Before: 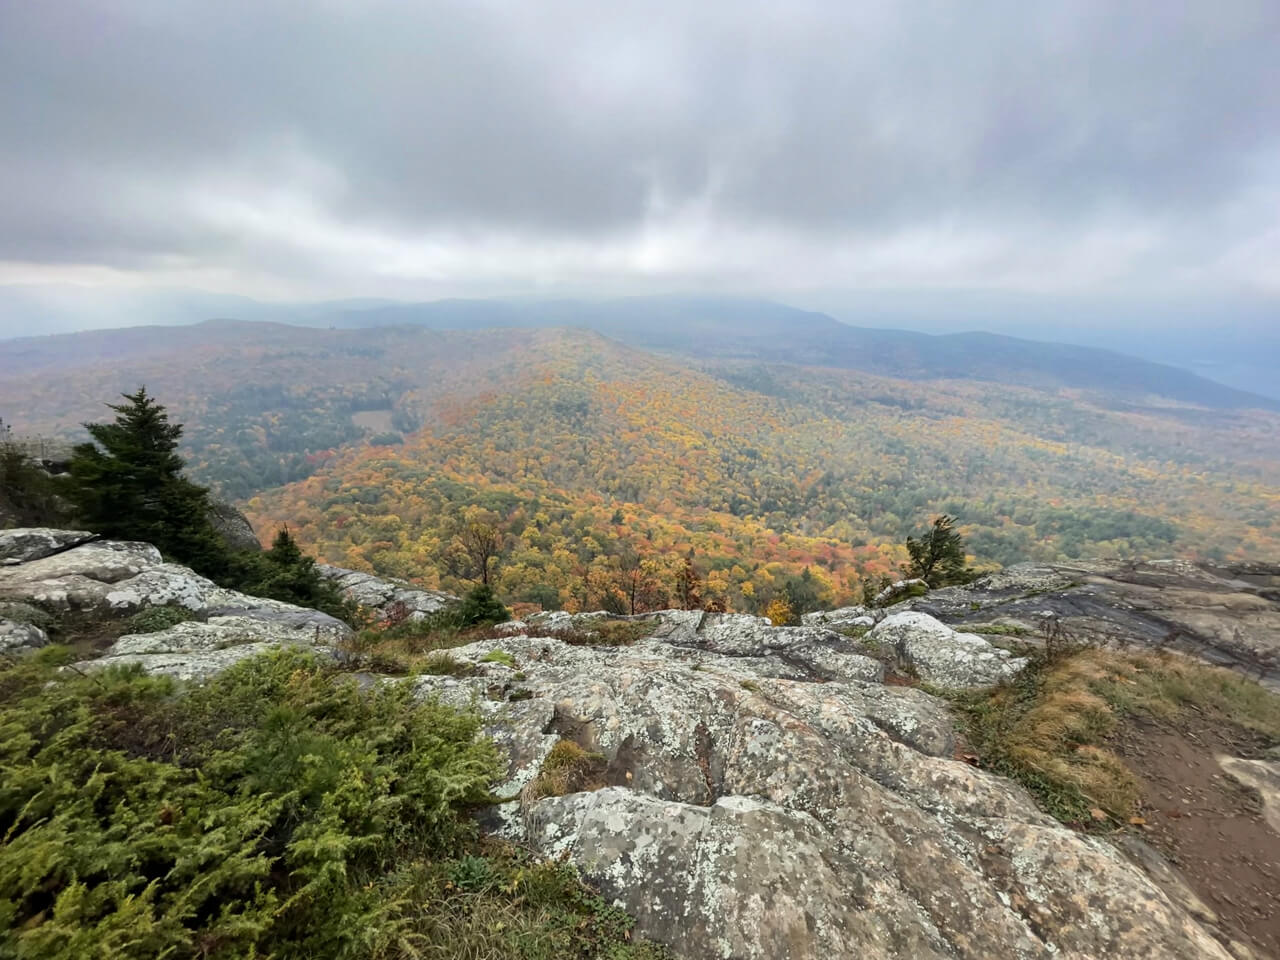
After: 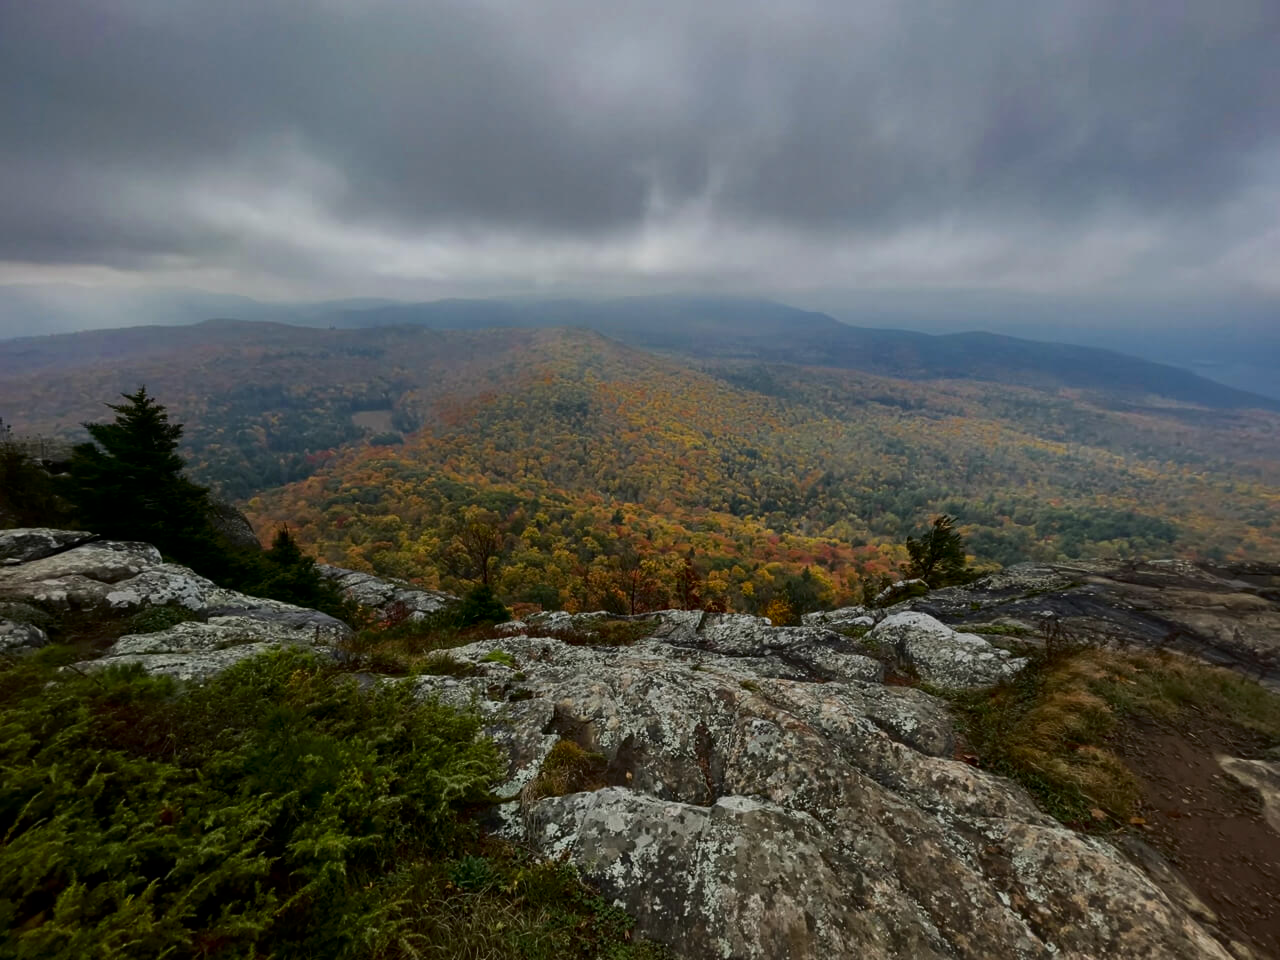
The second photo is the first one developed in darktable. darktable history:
contrast brightness saturation: contrast 0.104, brightness -0.28, saturation 0.144
exposure: exposure -0.583 EV, compensate highlight preservation false
